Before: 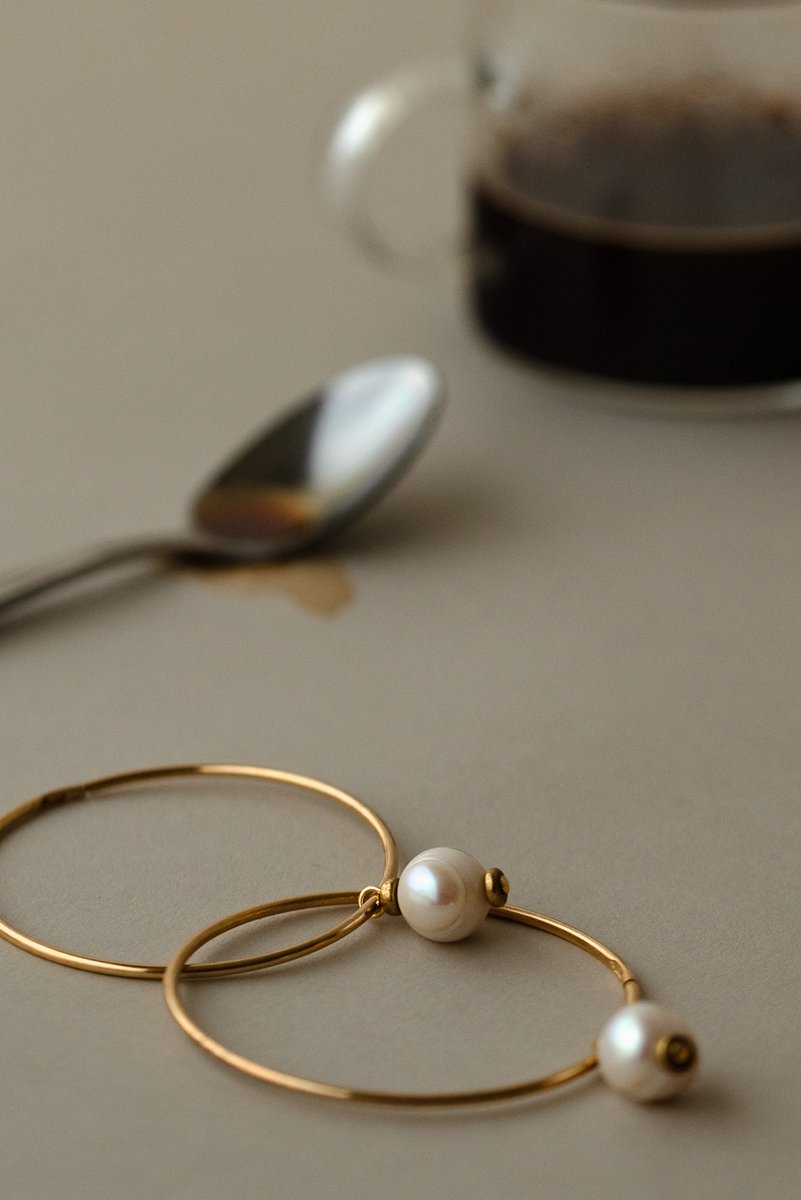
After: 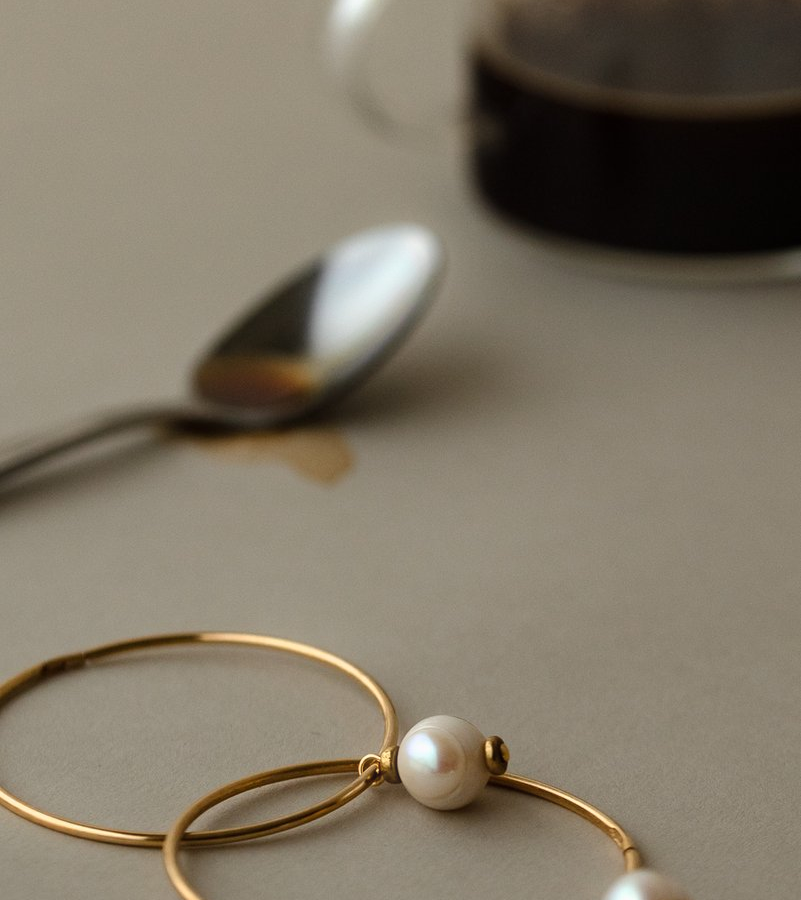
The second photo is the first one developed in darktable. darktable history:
bloom: size 5%, threshold 95%, strength 15%
crop: top 11.038%, bottom 13.962%
